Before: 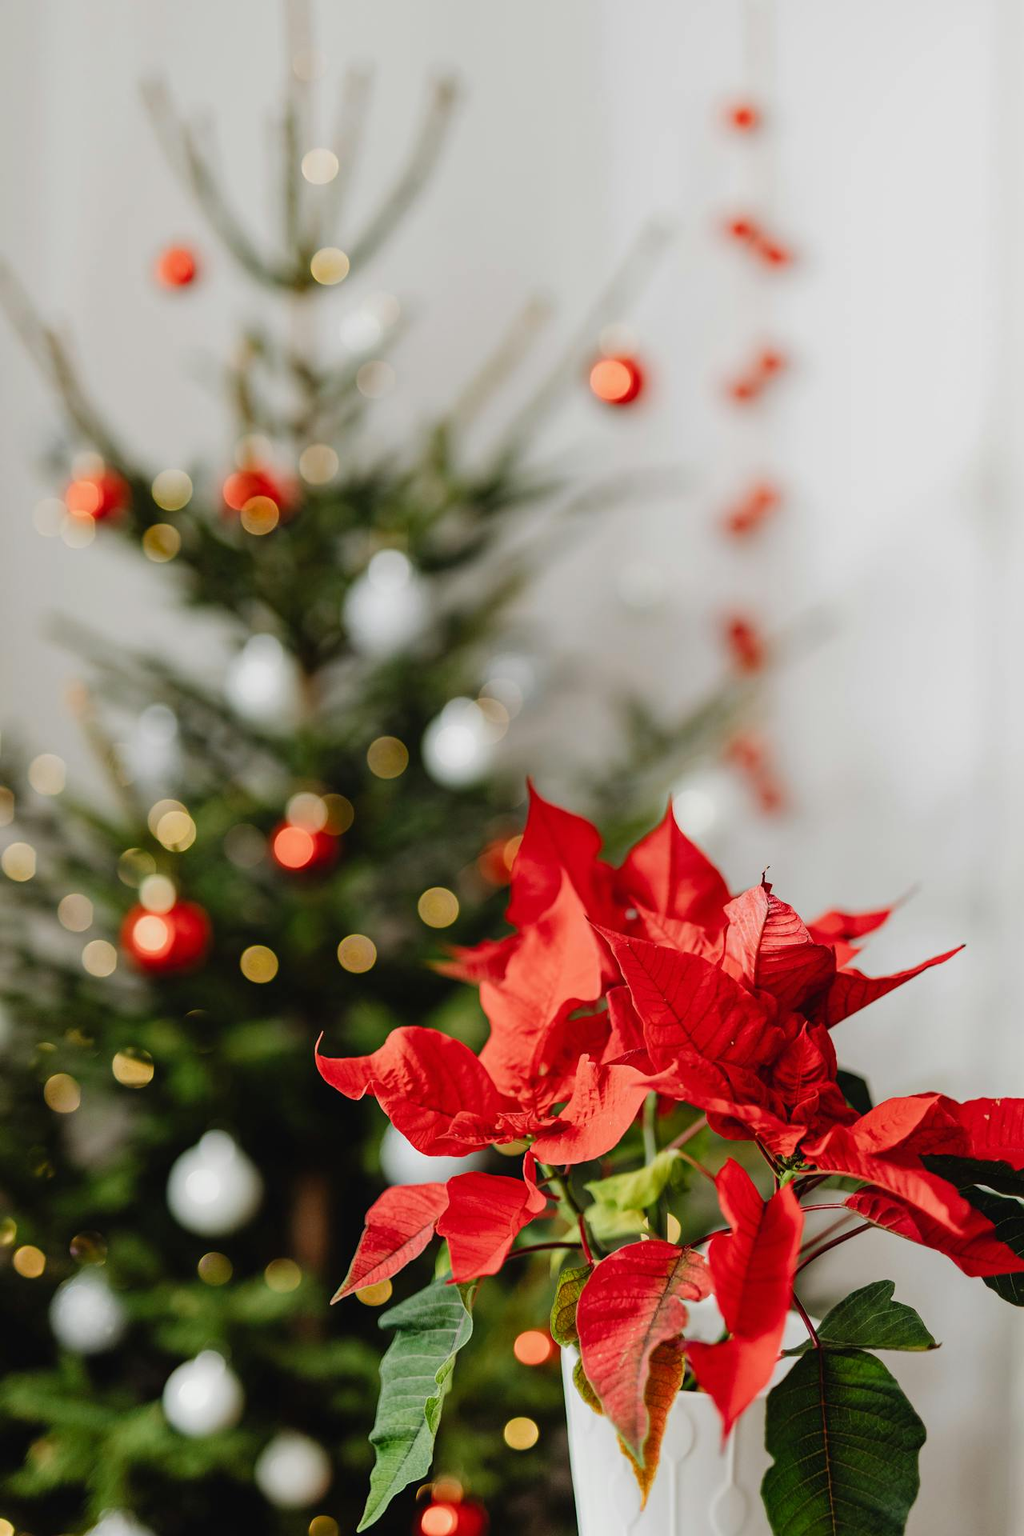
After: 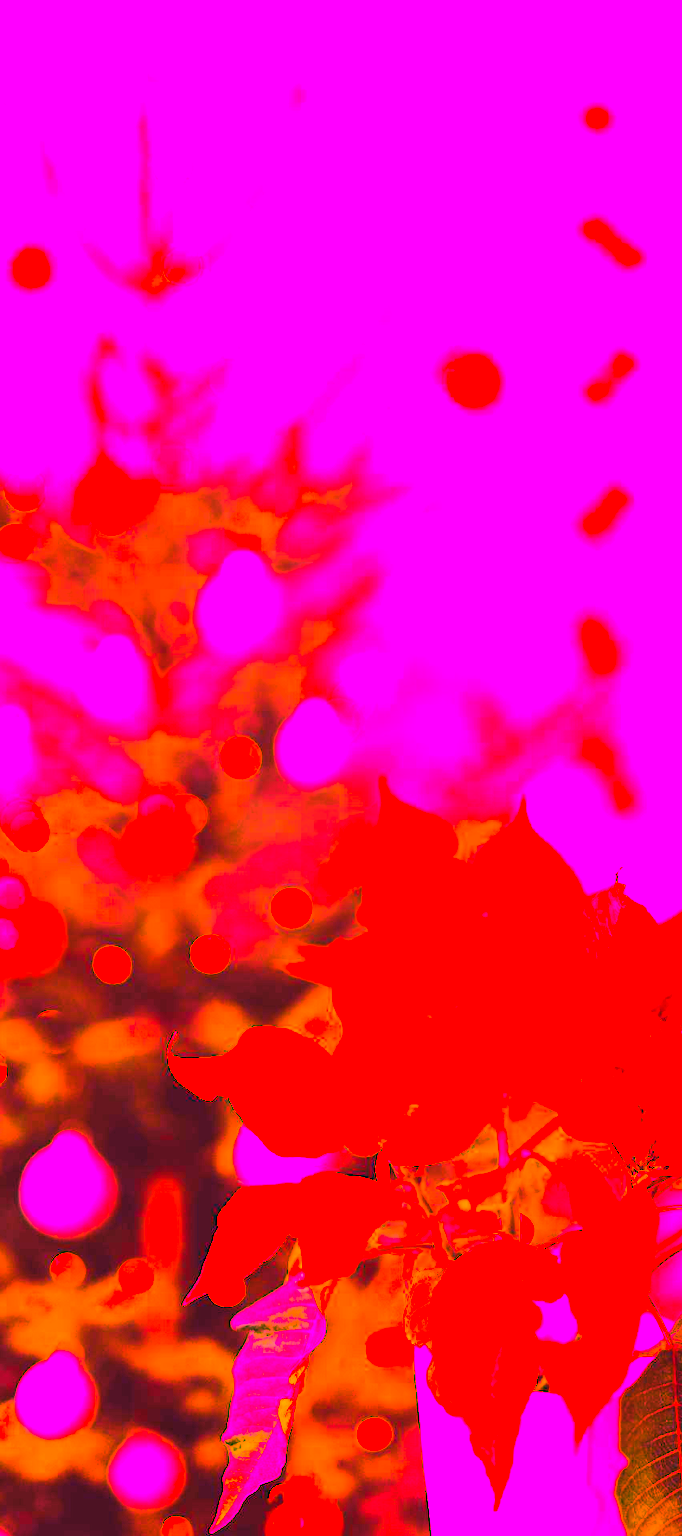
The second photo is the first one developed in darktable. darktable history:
crop and rotate: left 14.436%, right 18.898%
contrast brightness saturation: contrast 0.05, brightness 0.06, saturation 0.01
exposure: black level correction 0, exposure 1.173 EV, compensate exposure bias true, compensate highlight preservation false
color balance rgb: perceptual saturation grading › global saturation 25%, global vibrance 20%
white balance: red 4.26, blue 1.802
